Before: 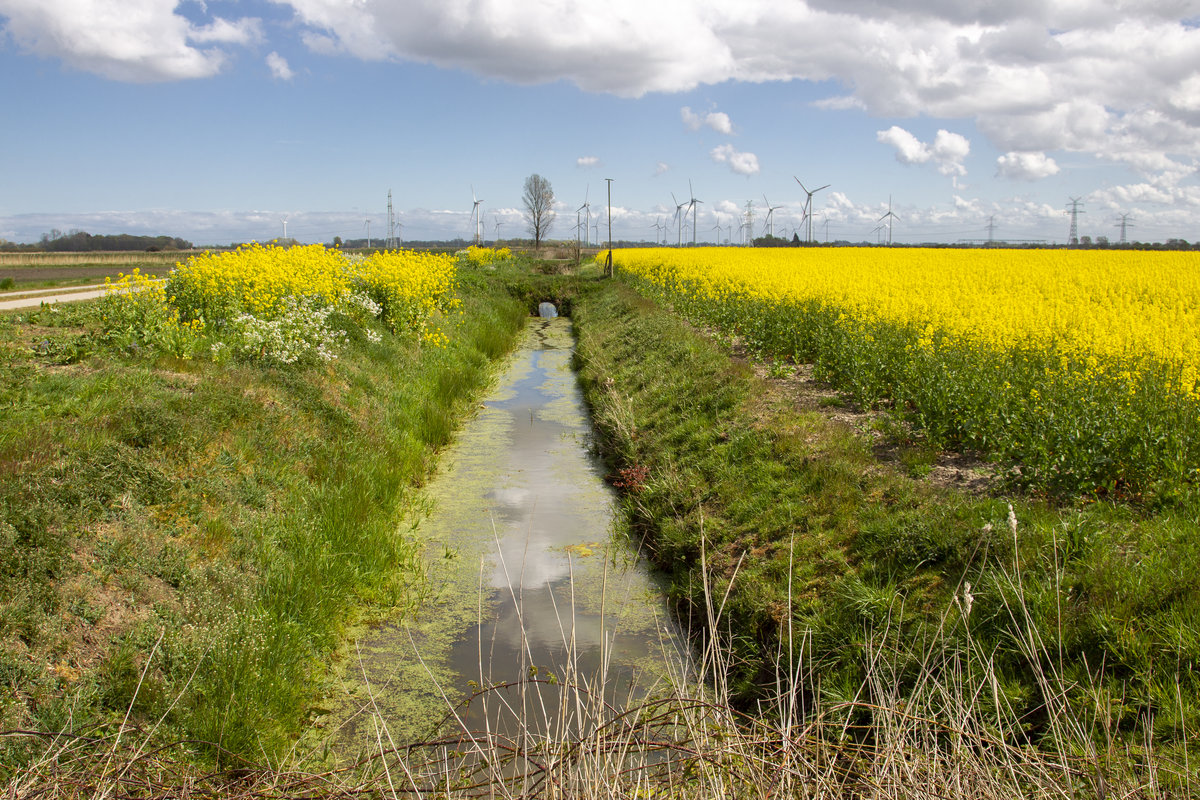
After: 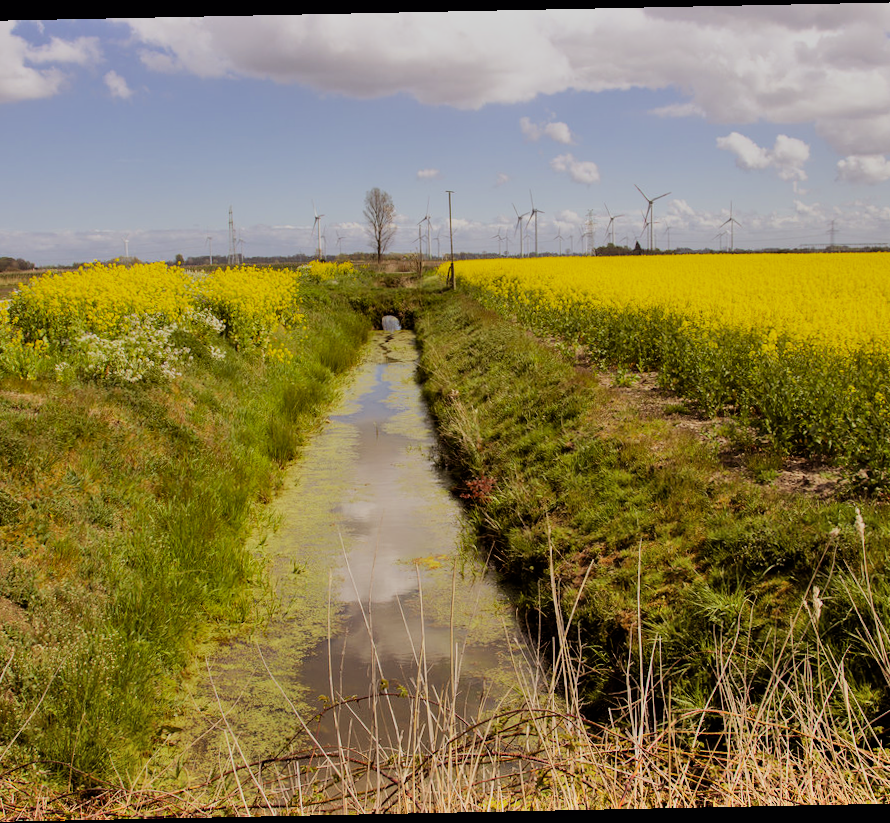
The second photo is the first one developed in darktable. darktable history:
shadows and highlights: low approximation 0.01, soften with gaussian
bloom: size 9%, threshold 100%, strength 7%
crop: left 13.443%, right 13.31%
rgb levels: mode RGB, independent channels, levels [[0, 0.5, 1], [0, 0.521, 1], [0, 0.536, 1]]
filmic rgb: black relative exposure -7.15 EV, white relative exposure 5.36 EV, hardness 3.02, color science v6 (2022)
rotate and perspective: rotation -1.17°, automatic cropping off
